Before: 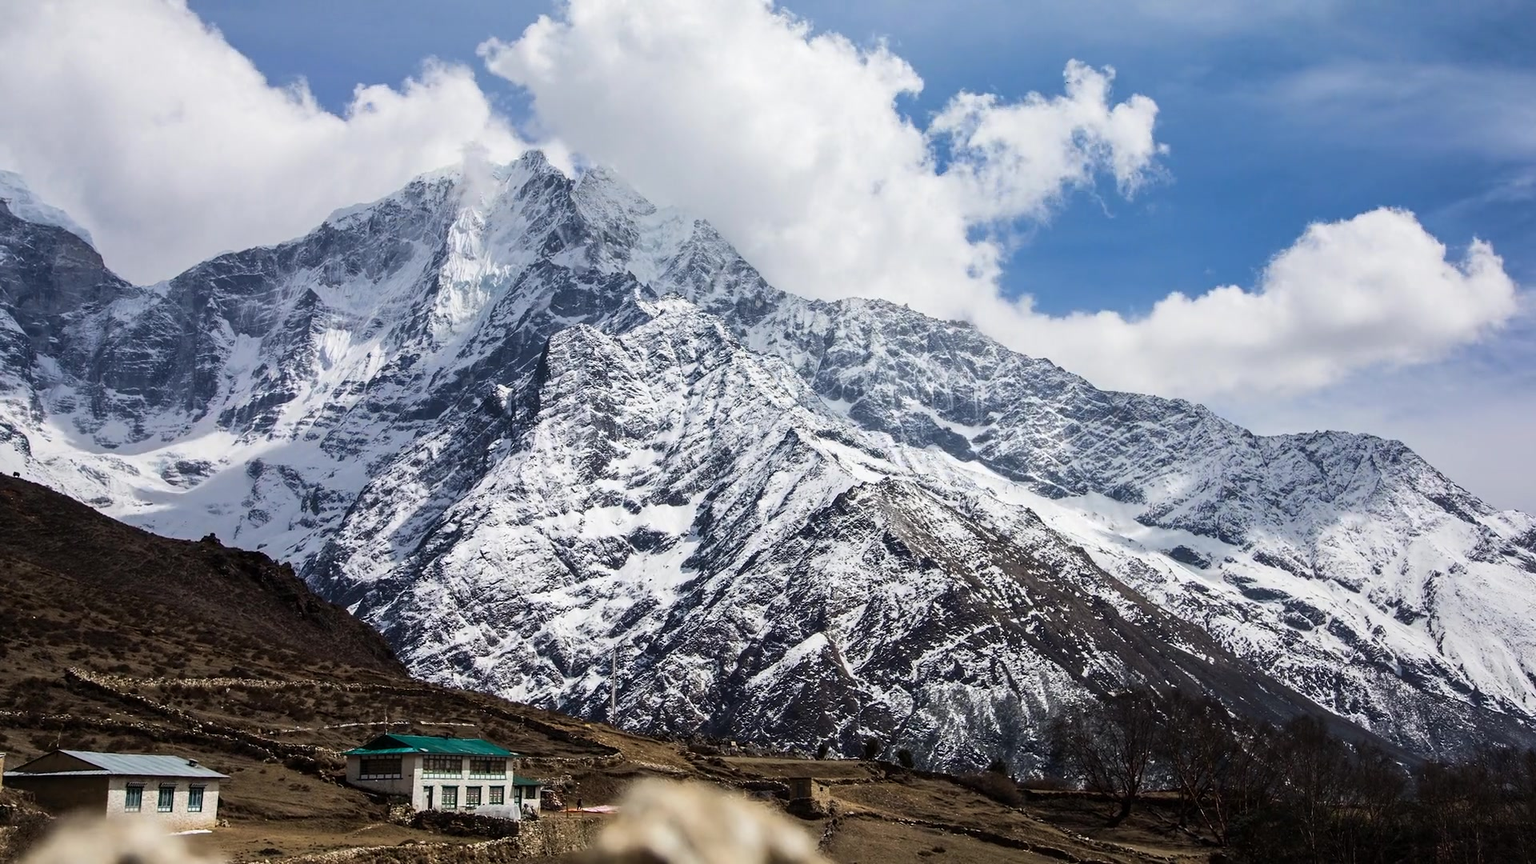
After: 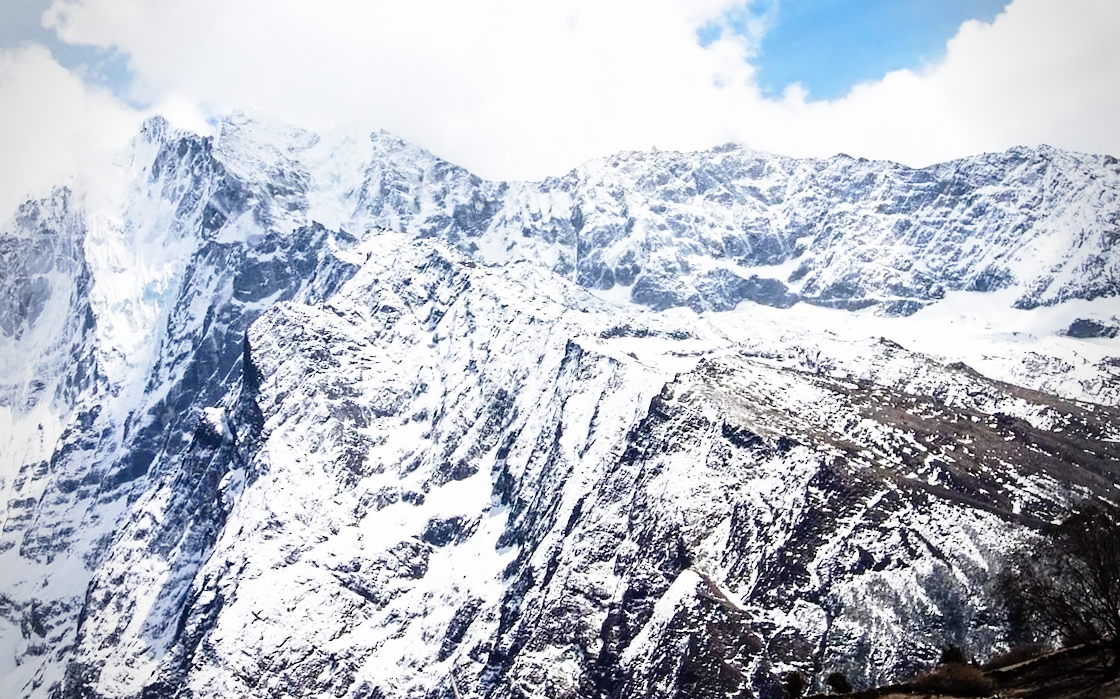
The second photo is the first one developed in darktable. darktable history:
vignetting: fall-off radius 30.81%, brightness -0.263
crop and rotate: angle 19.12°, left 6.888%, right 3.978%, bottom 1.102%
base curve: curves: ch0 [(0, 0) (0.012, 0.01) (0.073, 0.168) (0.31, 0.711) (0.645, 0.957) (1, 1)], preserve colors none
